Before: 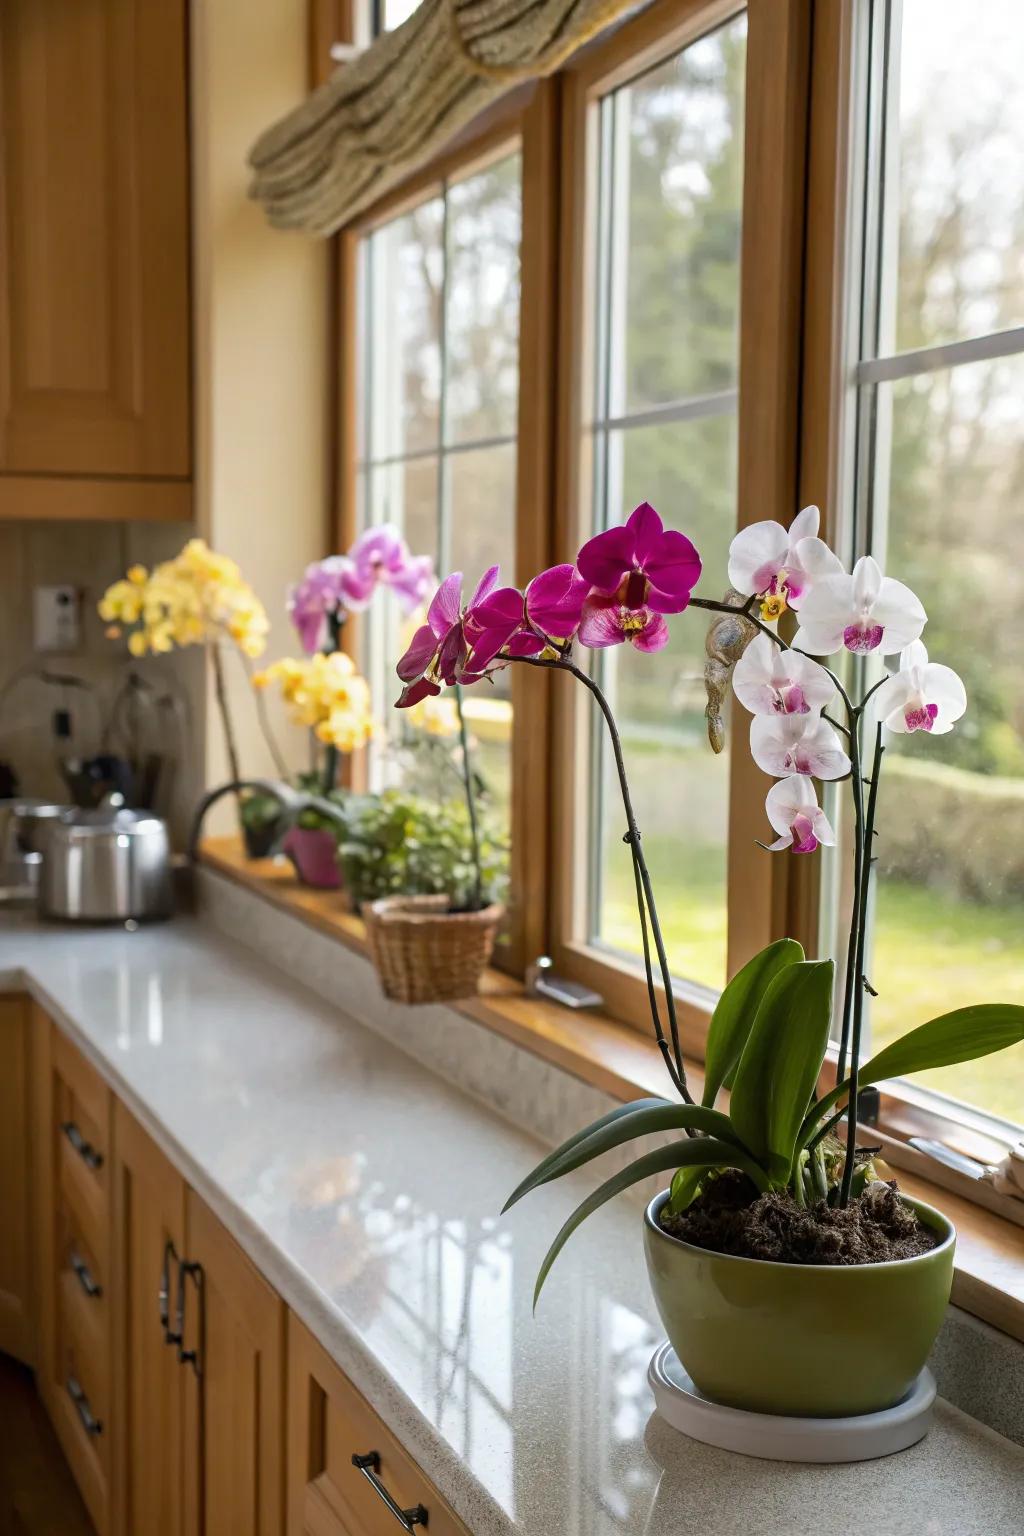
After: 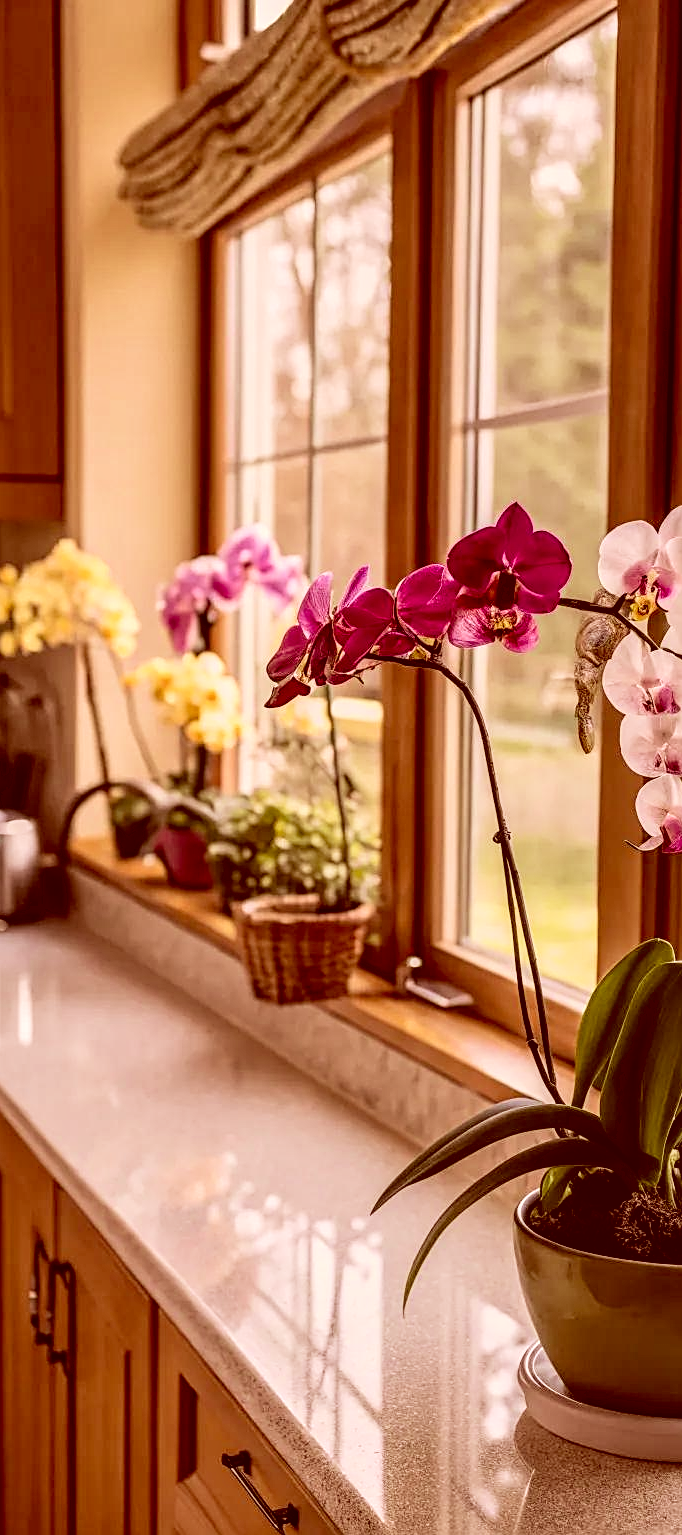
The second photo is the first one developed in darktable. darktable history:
crop and rotate: left 12.766%, right 20.546%
exposure: exposure 0.203 EV, compensate highlight preservation false
color correction: highlights a* 9.33, highlights b* 8.87, shadows a* 39.37, shadows b* 39.72, saturation 0.825
velvia: strength 22.22%
sharpen: on, module defaults
contrast brightness saturation: contrast 0.137
filmic rgb: middle gray luminance 18.29%, black relative exposure -11.19 EV, white relative exposure 3.74 EV, threshold 3.05 EV, target black luminance 0%, hardness 5.88, latitude 56.58%, contrast 0.964, shadows ↔ highlights balance 49.11%, color science v6 (2022), enable highlight reconstruction true
local contrast: highlights 21%, detail 150%
